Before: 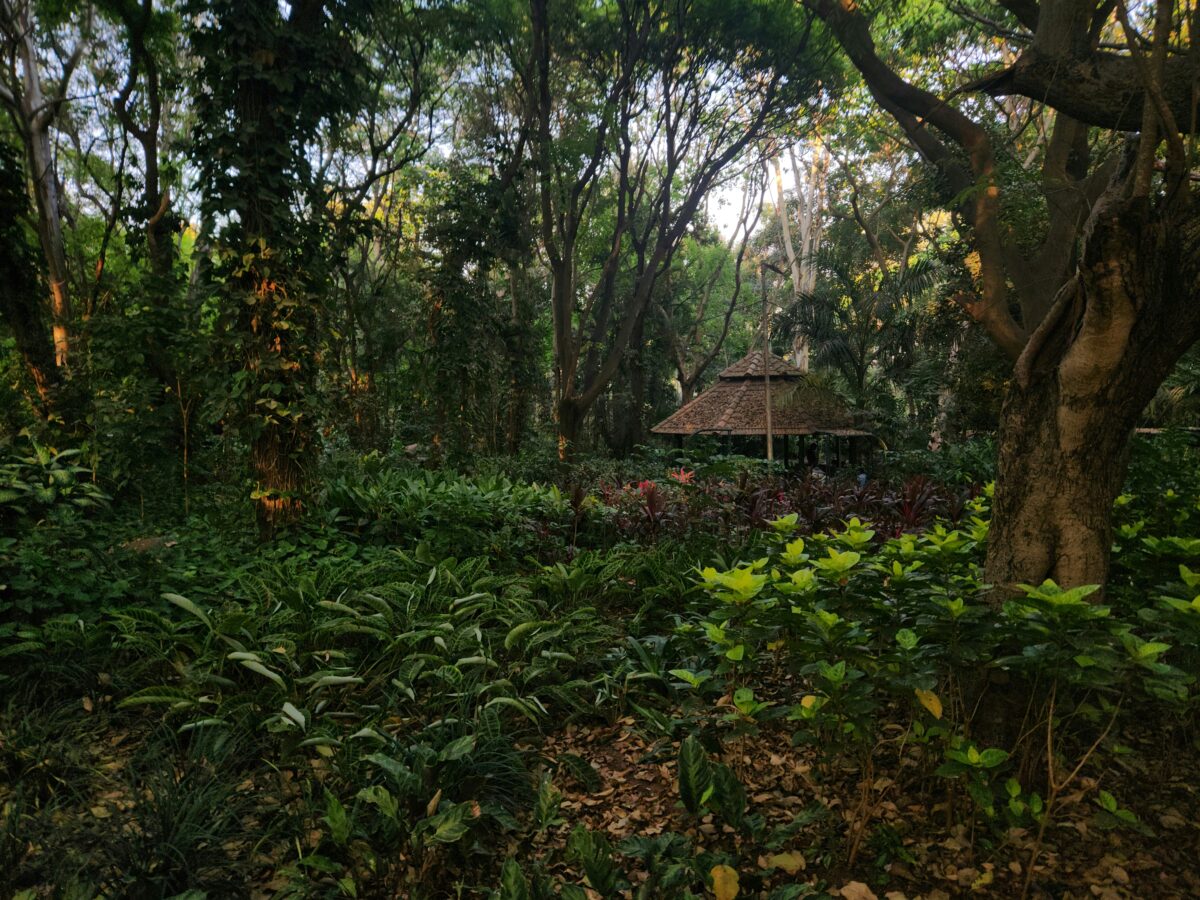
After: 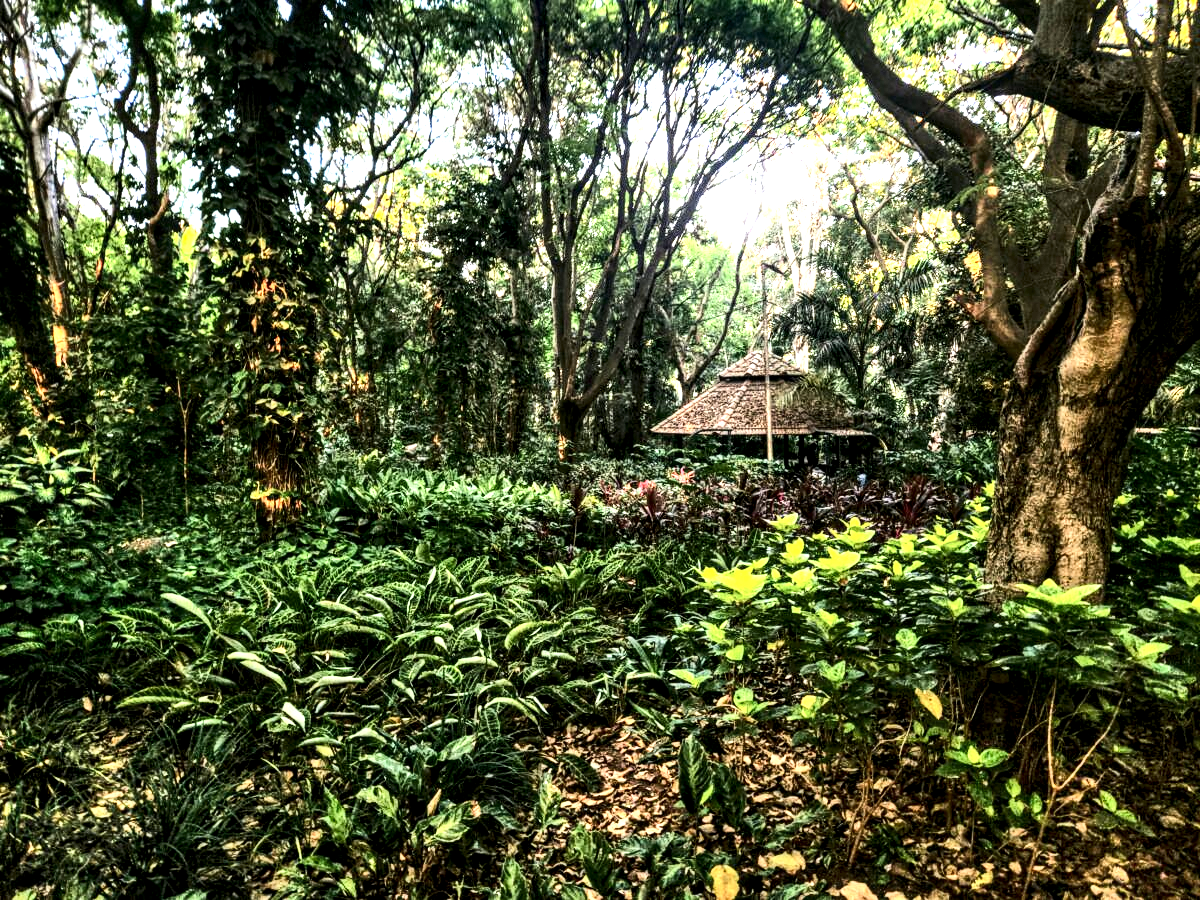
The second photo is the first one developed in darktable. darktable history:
exposure: black level correction 0, exposure 1.289 EV, compensate highlight preservation false
shadows and highlights: highlights color adjustment 31.98%, low approximation 0.01, soften with gaussian
contrast brightness saturation: contrast 0.294
tone equalizer: -8 EV -0.775 EV, -7 EV -0.674 EV, -6 EV -0.583 EV, -5 EV -0.368 EV, -3 EV 0.396 EV, -2 EV 0.6 EV, -1 EV 0.686 EV, +0 EV 0.741 EV
local contrast: highlights 65%, shadows 54%, detail 169%, midtone range 0.508
